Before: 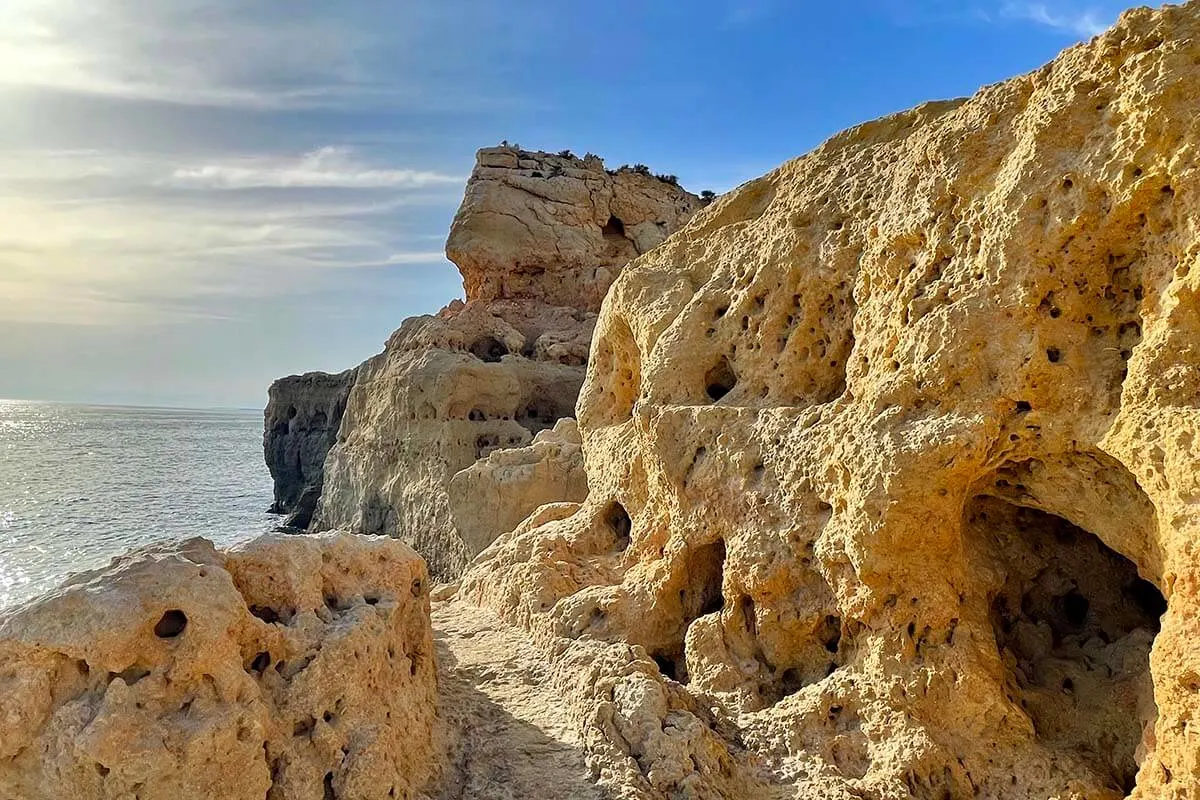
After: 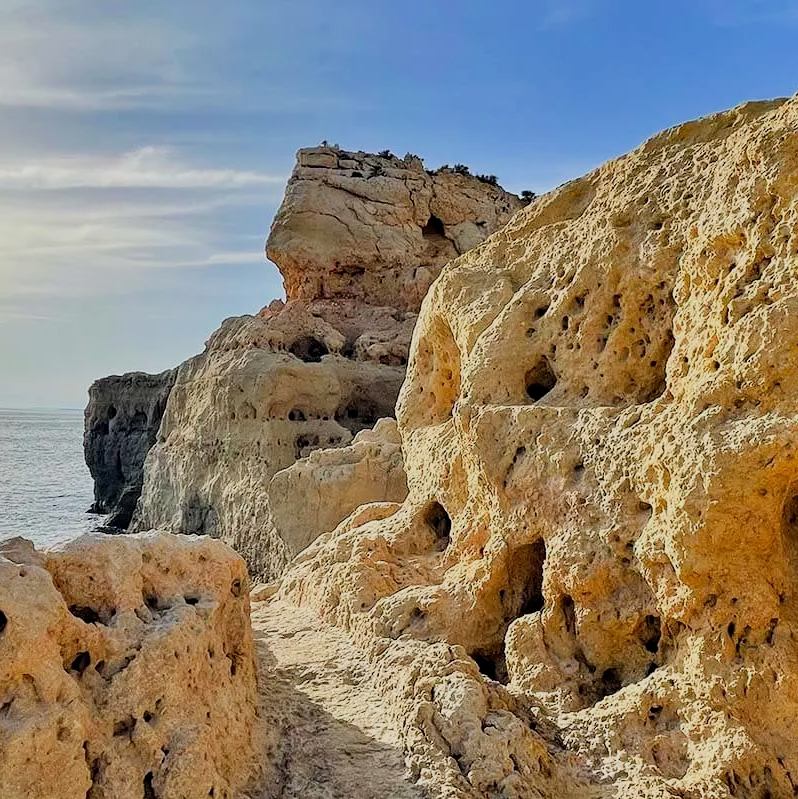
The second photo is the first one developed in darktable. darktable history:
exposure: exposure 0.243 EV, compensate exposure bias true, compensate highlight preservation false
crop and rotate: left 15.053%, right 18.436%
filmic rgb: black relative exposure -7.65 EV, white relative exposure 4.56 EV, hardness 3.61, contrast 1.055
